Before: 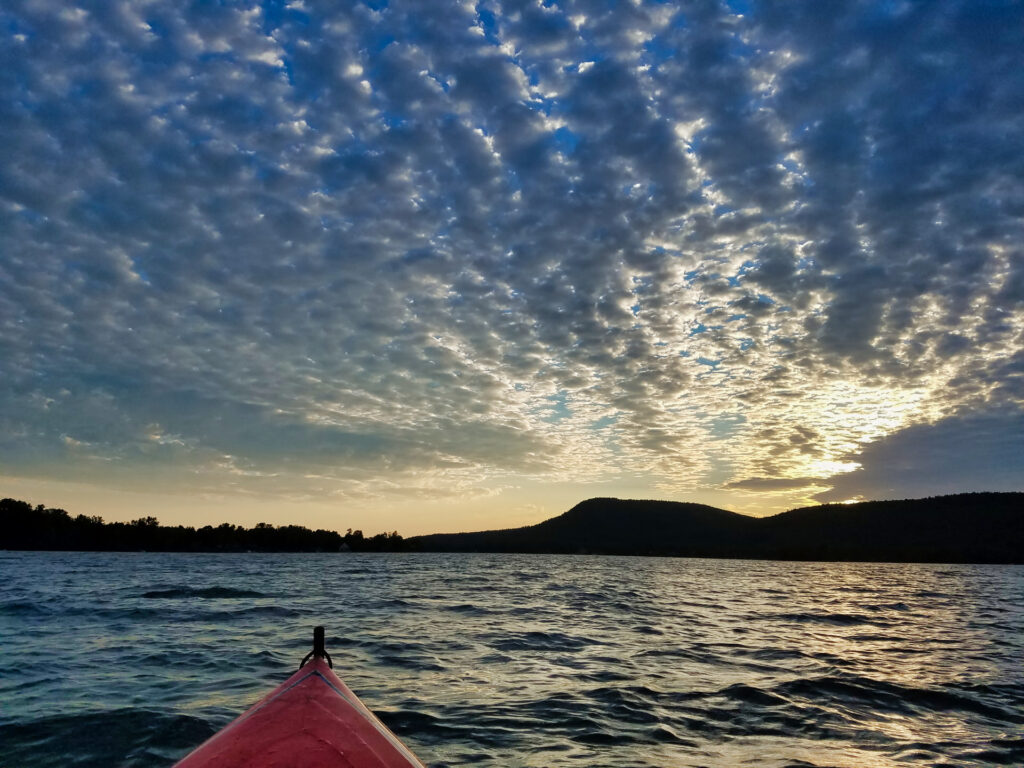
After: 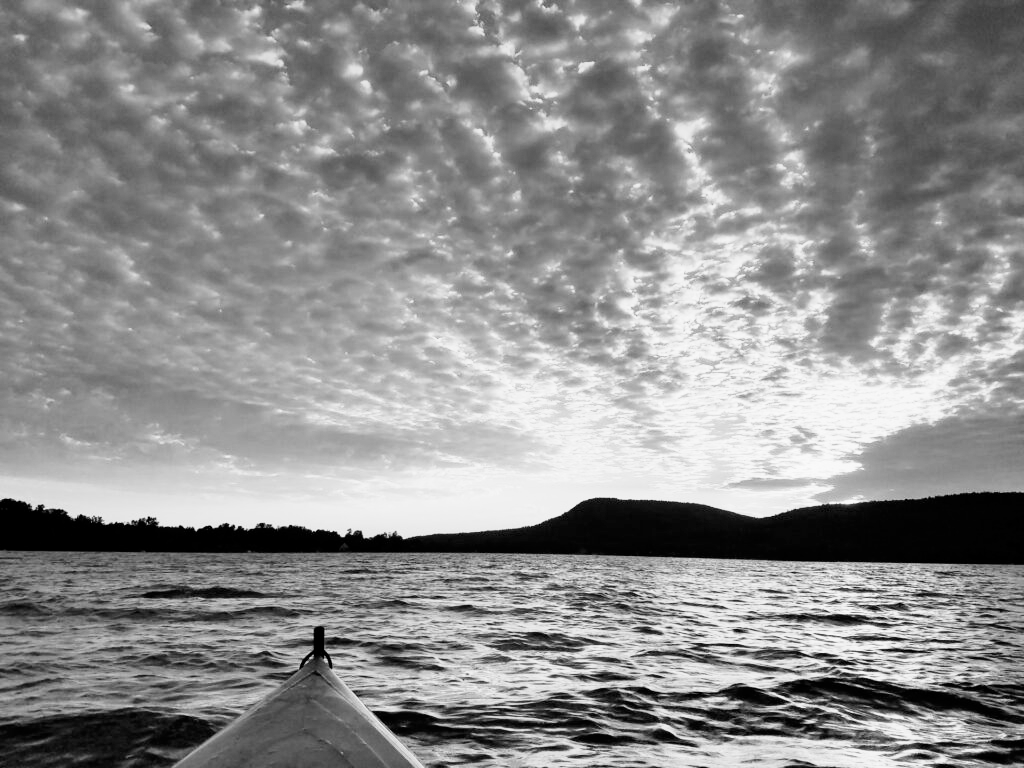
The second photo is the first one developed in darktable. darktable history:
base curve: curves: ch0 [(0, 0) (0.005, 0.002) (0.15, 0.3) (0.4, 0.7) (0.75, 0.95) (1, 1)], preserve colors none
monochrome: a 30.25, b 92.03
exposure: black level correction 0.001, exposure 0.5 EV, compensate exposure bias true, compensate highlight preservation false
